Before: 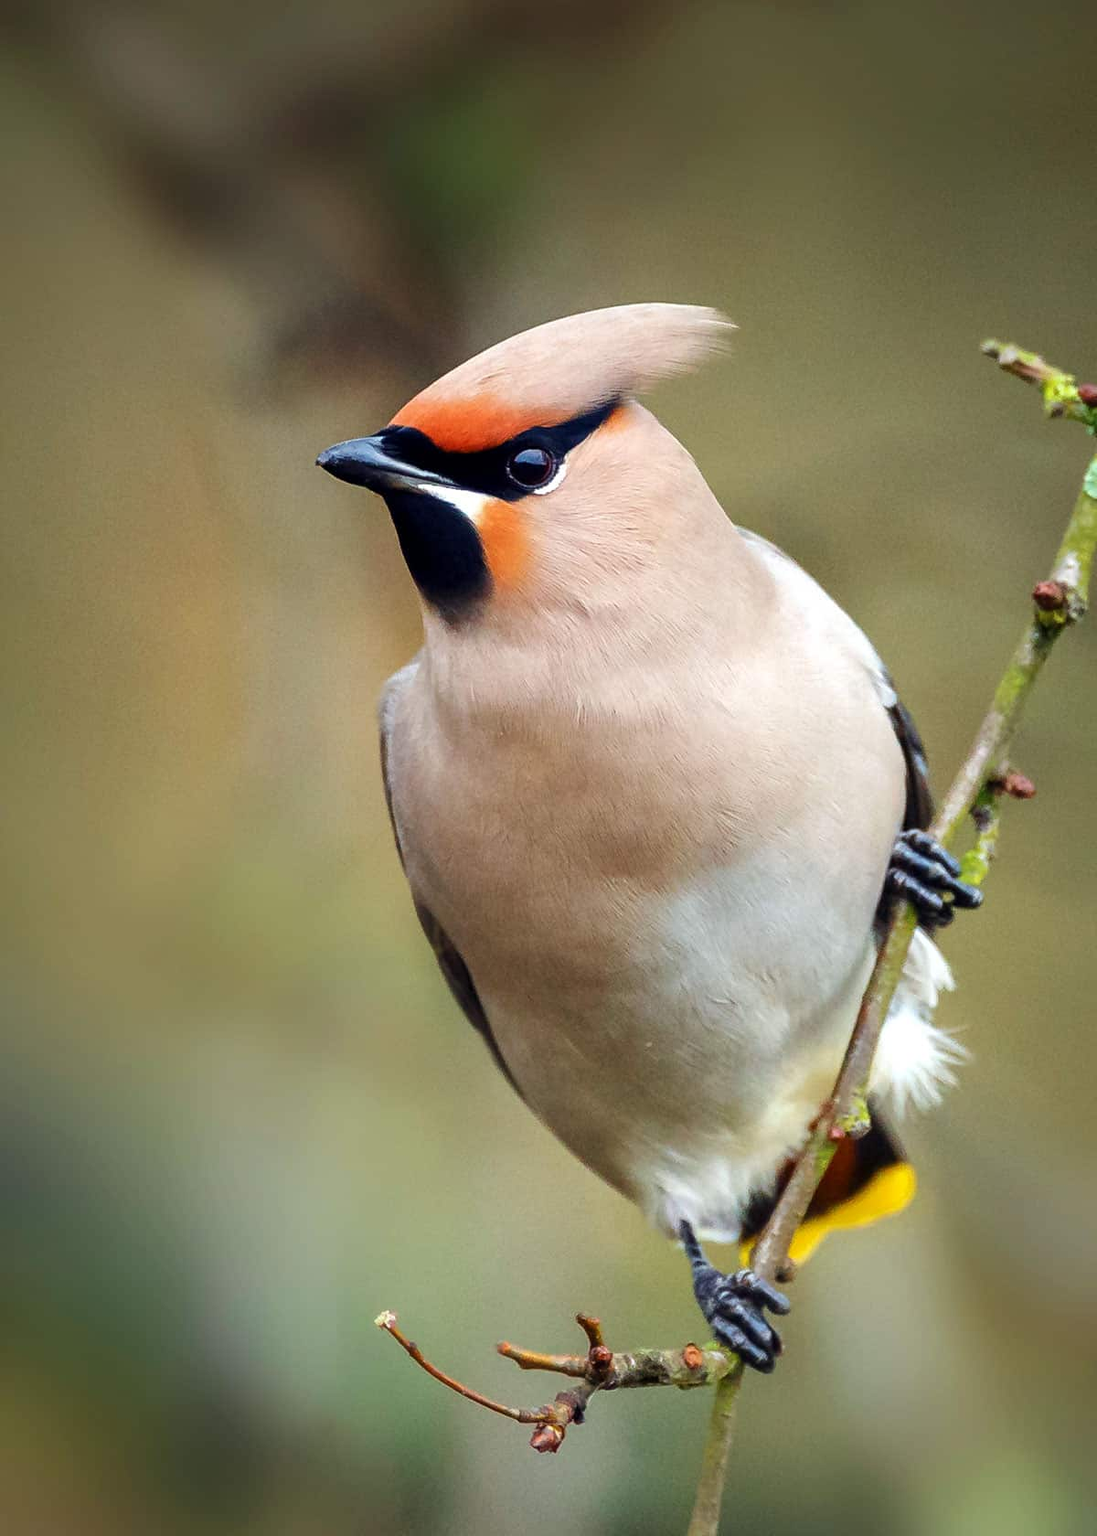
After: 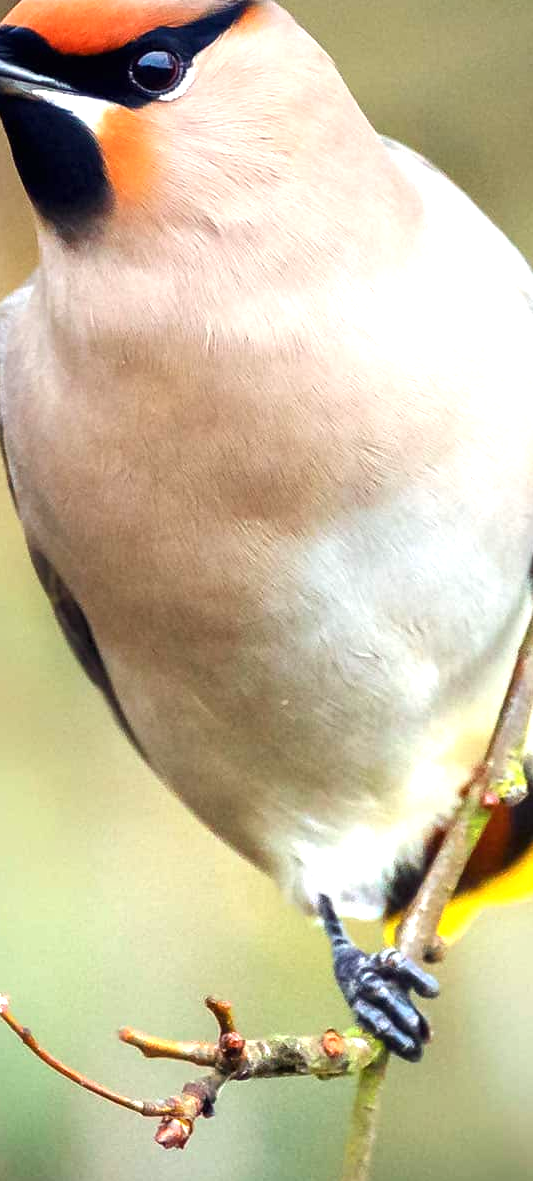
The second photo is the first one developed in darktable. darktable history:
graduated density: on, module defaults
exposure: black level correction 0, exposure 1.1 EV, compensate exposure bias true, compensate highlight preservation false
crop: left 35.432%, top 26.233%, right 20.145%, bottom 3.432%
